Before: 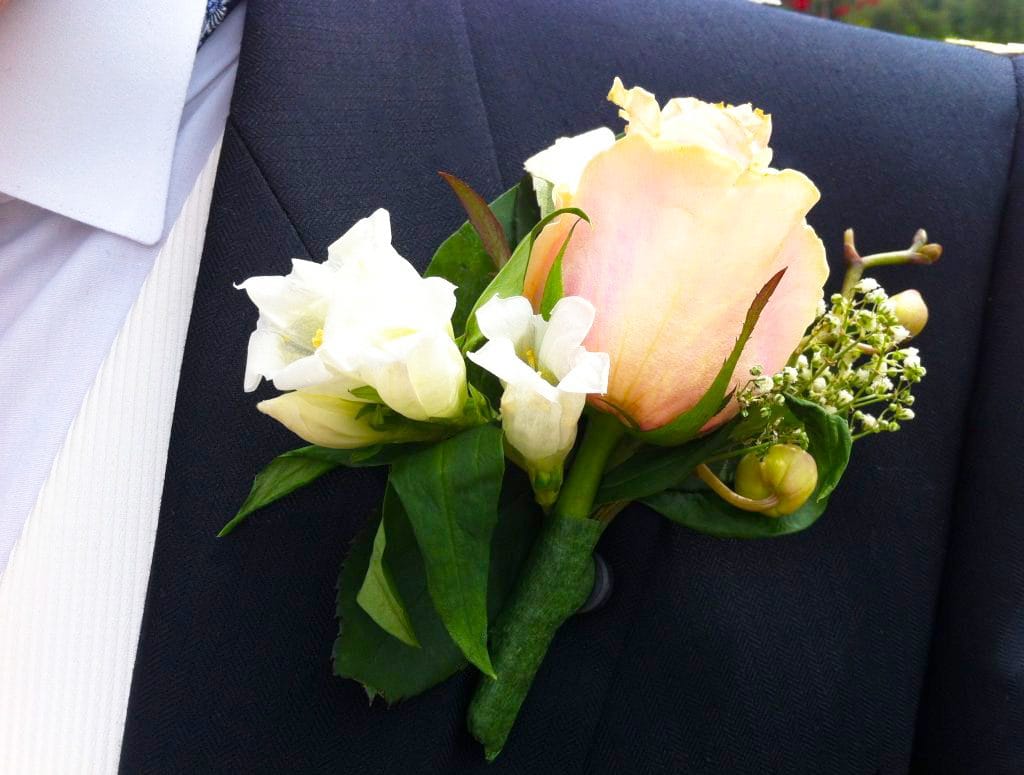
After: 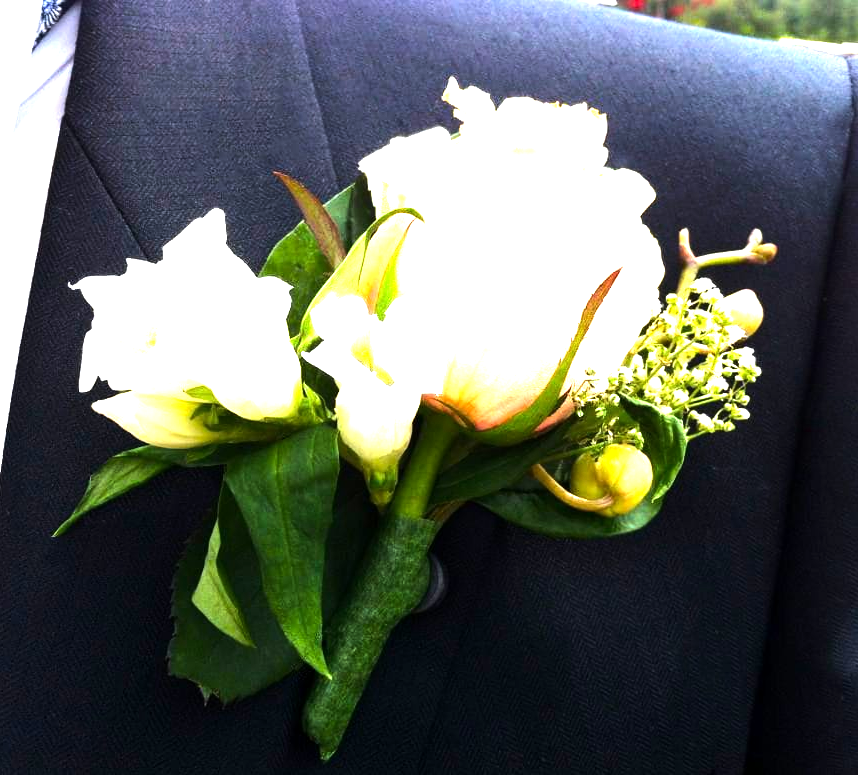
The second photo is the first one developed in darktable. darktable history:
tone equalizer: -8 EV -1.08 EV, -7 EV -1.01 EV, -6 EV -0.867 EV, -5 EV -0.578 EV, -3 EV 0.578 EV, -2 EV 0.867 EV, -1 EV 1.01 EV, +0 EV 1.08 EV, edges refinement/feathering 500, mask exposure compensation -1.57 EV, preserve details no
exposure: black level correction 0.001, exposure 0.955 EV, compensate exposure bias true, compensate highlight preservation false
crop: left 16.145%
